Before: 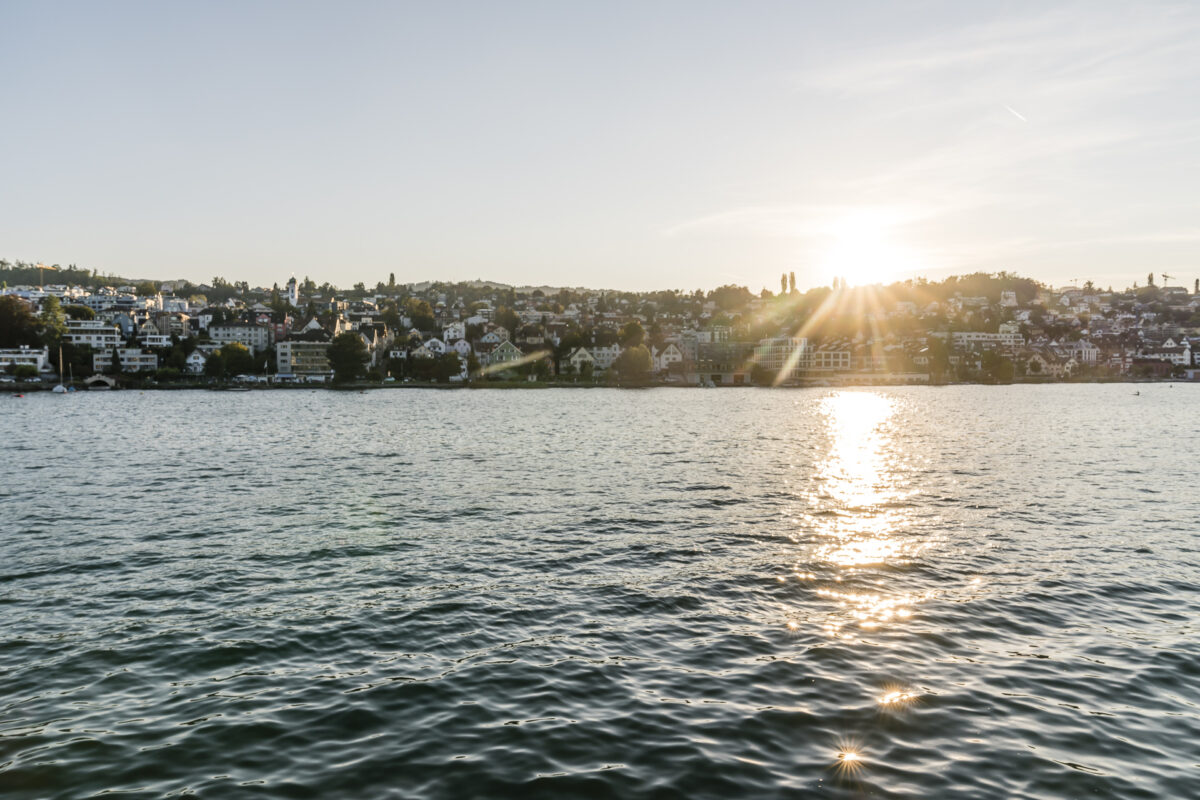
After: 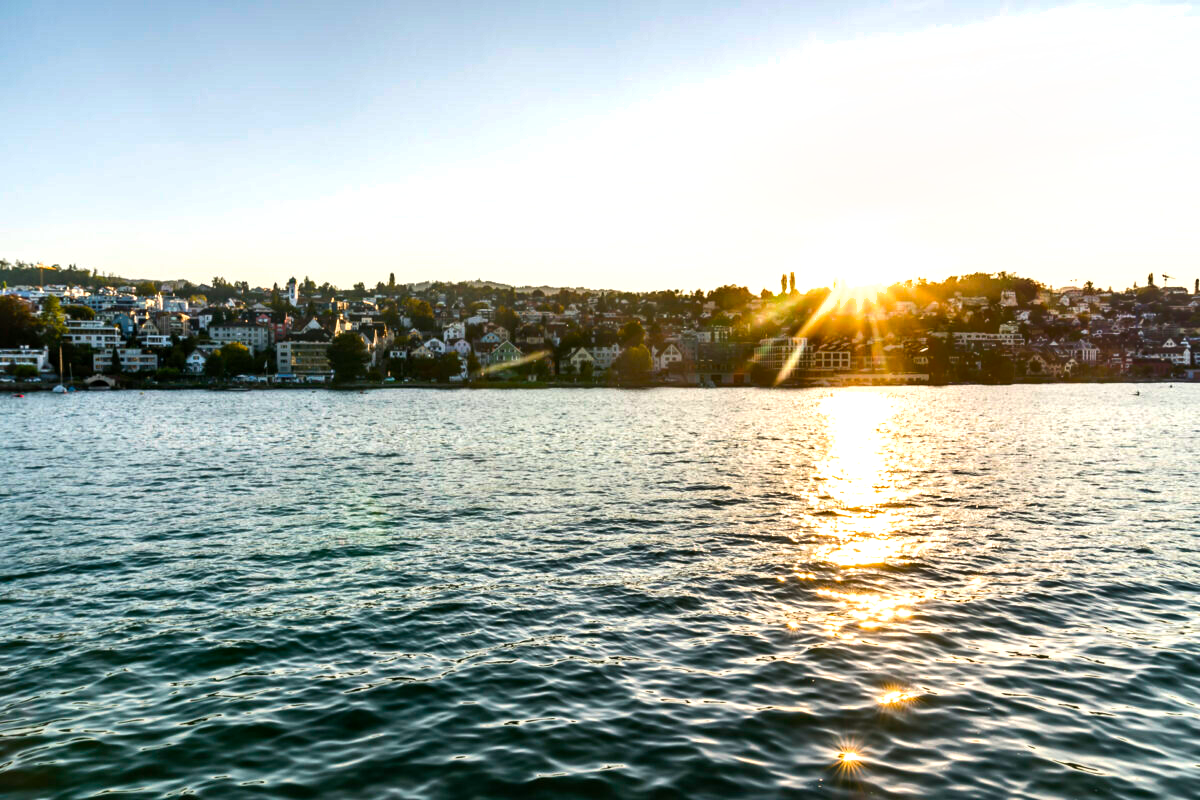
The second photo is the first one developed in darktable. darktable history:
color balance rgb: linear chroma grading › global chroma 15.588%, perceptual saturation grading › global saturation 30.871%, perceptual brilliance grading › global brilliance 15.733%, perceptual brilliance grading › shadows -34.398%, global vibrance 20%
local contrast: mode bilateral grid, contrast 20, coarseness 49, detail 119%, midtone range 0.2
shadows and highlights: soften with gaussian
